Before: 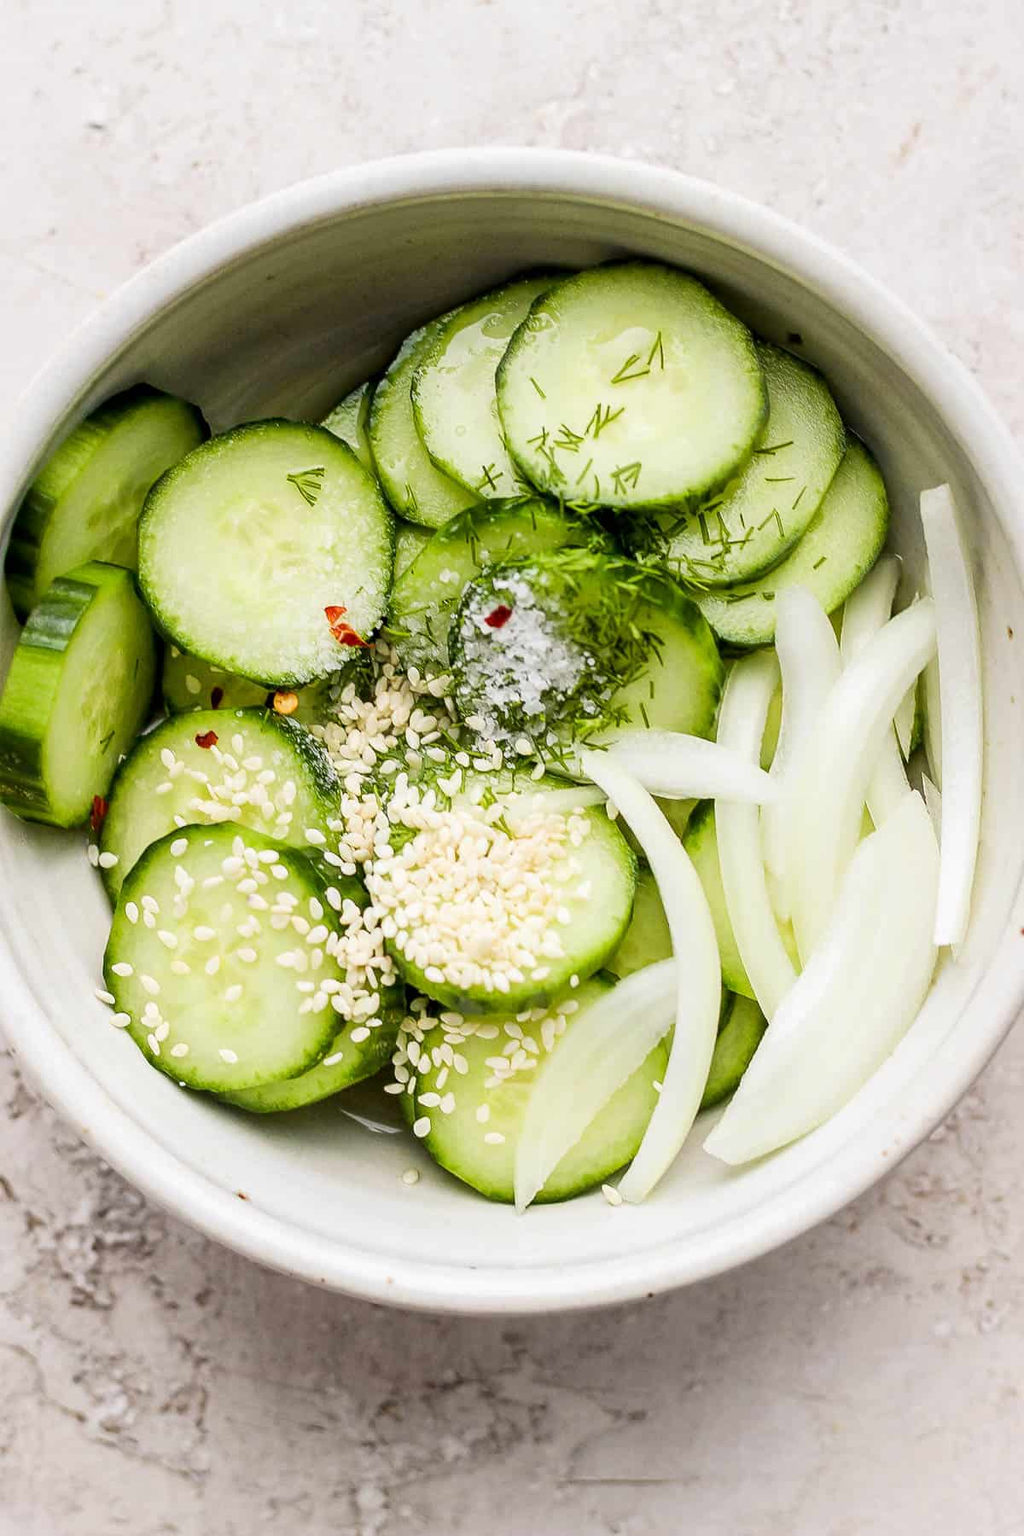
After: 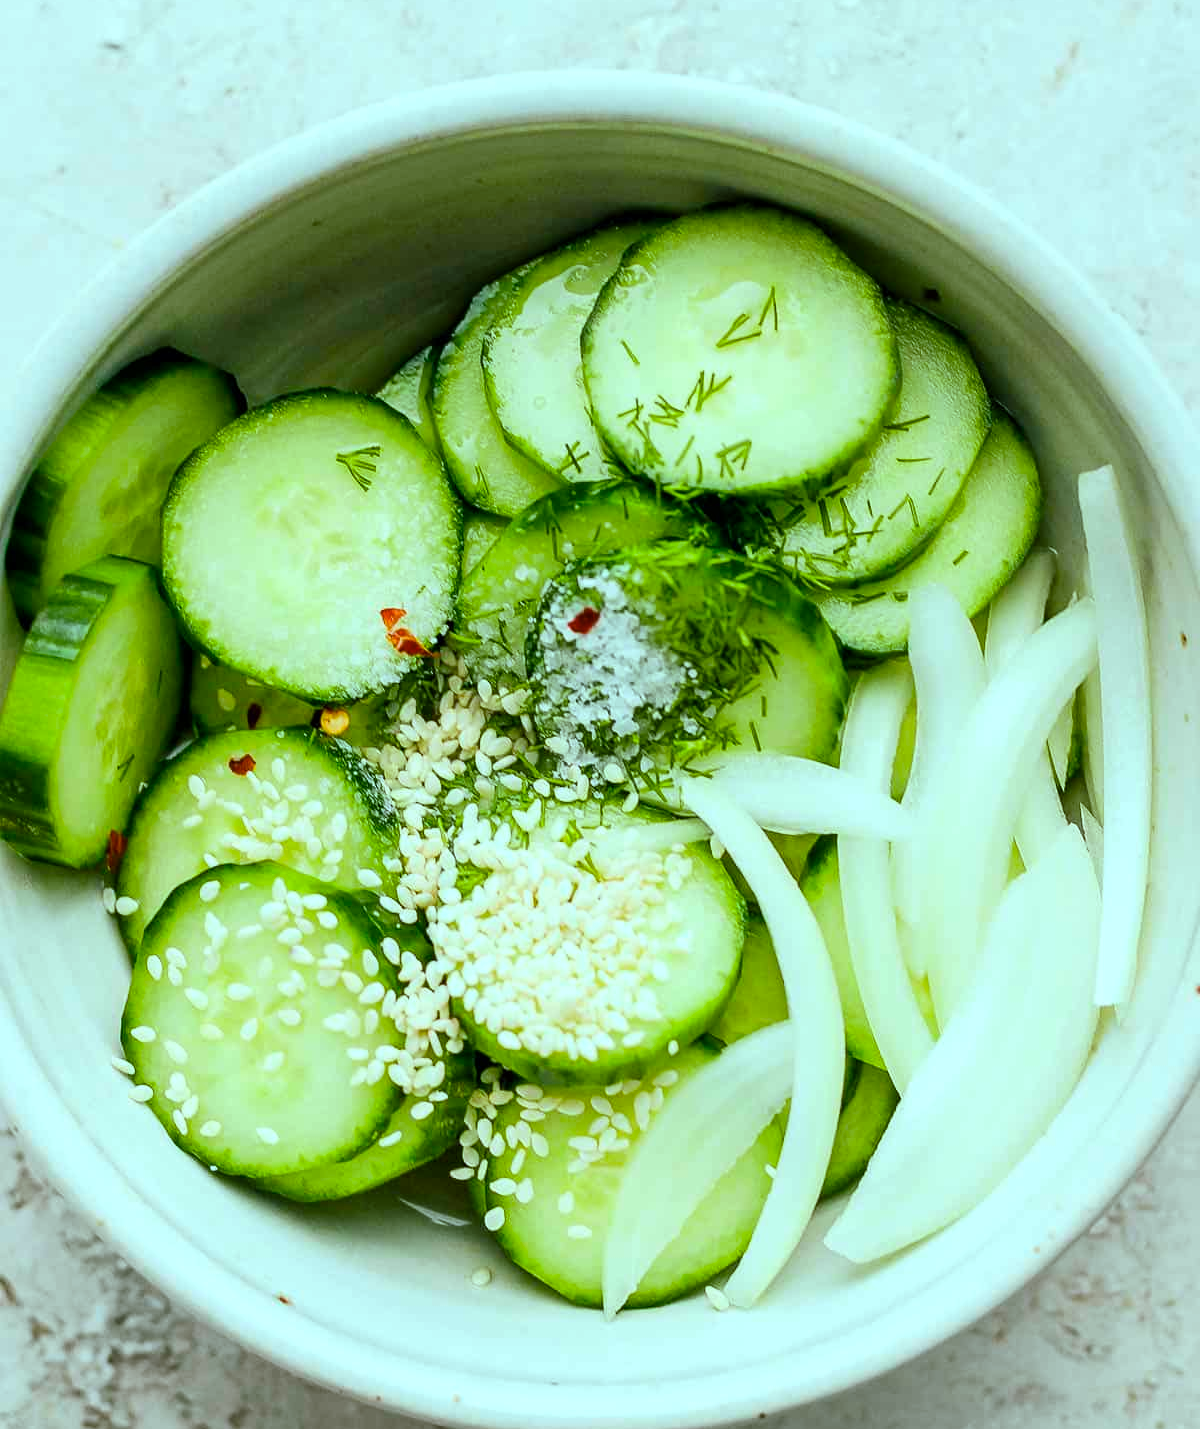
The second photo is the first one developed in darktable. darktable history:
crop and rotate: top 5.667%, bottom 14.937%
color balance rgb: shadows lift › chroma 11.71%, shadows lift › hue 133.46°, highlights gain › chroma 4%, highlights gain › hue 200.2°, perceptual saturation grading › global saturation 18.05%
